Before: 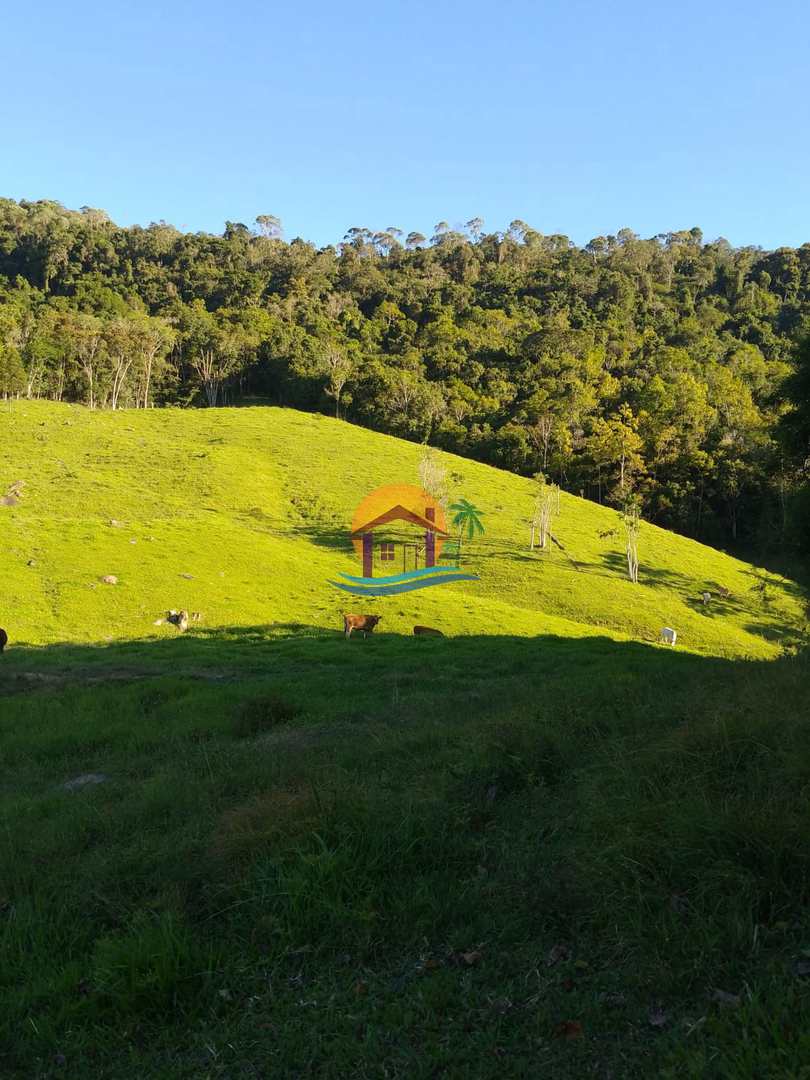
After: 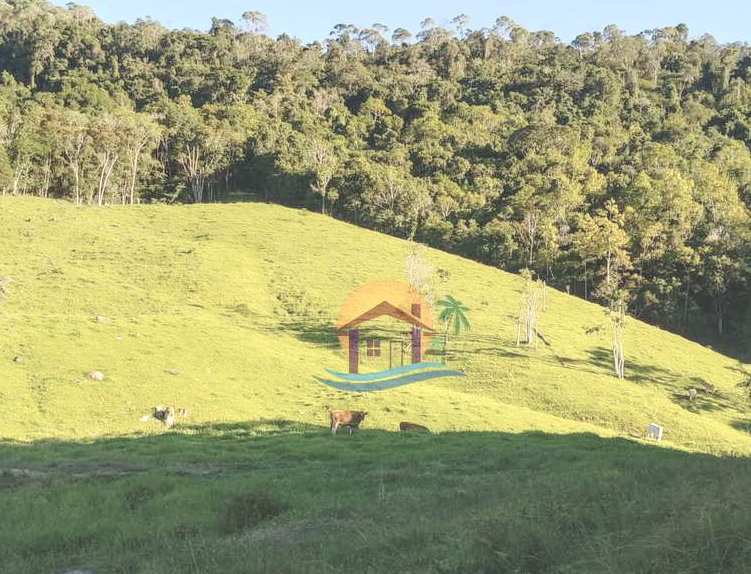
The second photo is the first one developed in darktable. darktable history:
tone curve: curves: ch0 [(0, 0) (0.003, 0.275) (0.011, 0.288) (0.025, 0.309) (0.044, 0.326) (0.069, 0.346) (0.1, 0.37) (0.136, 0.396) (0.177, 0.432) (0.224, 0.473) (0.277, 0.516) (0.335, 0.566) (0.399, 0.611) (0.468, 0.661) (0.543, 0.711) (0.623, 0.761) (0.709, 0.817) (0.801, 0.867) (0.898, 0.911) (1, 1)], preserve colors none
crop: left 1.761%, top 18.925%, right 5.522%, bottom 27.914%
local contrast: detail 150%
